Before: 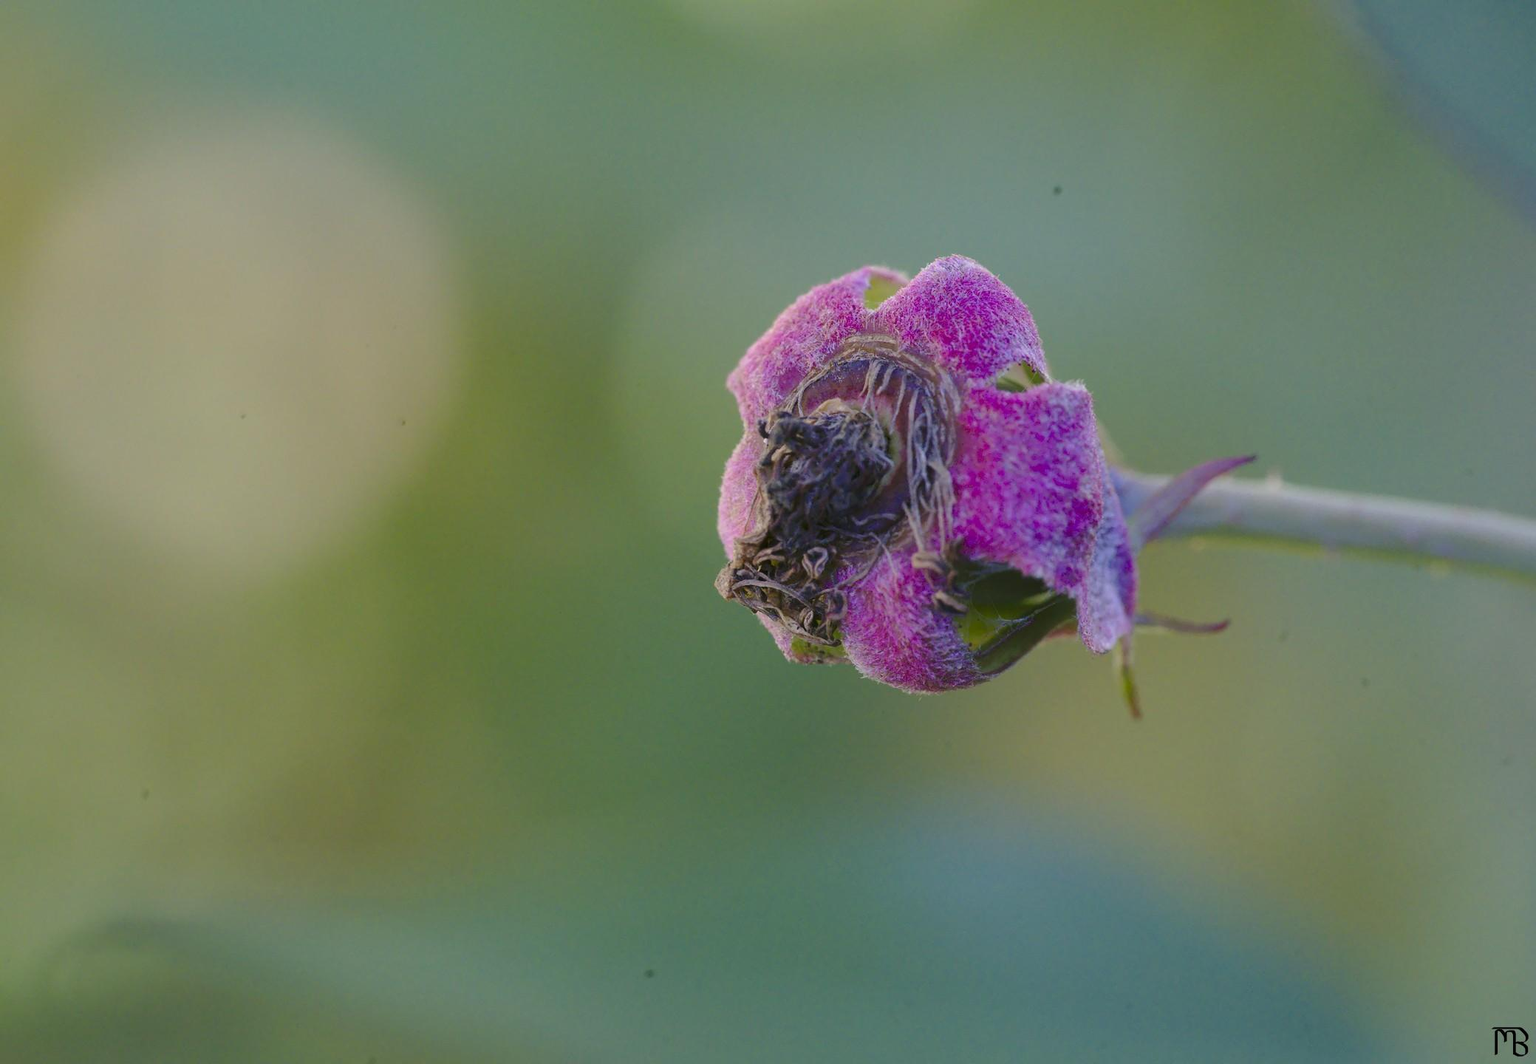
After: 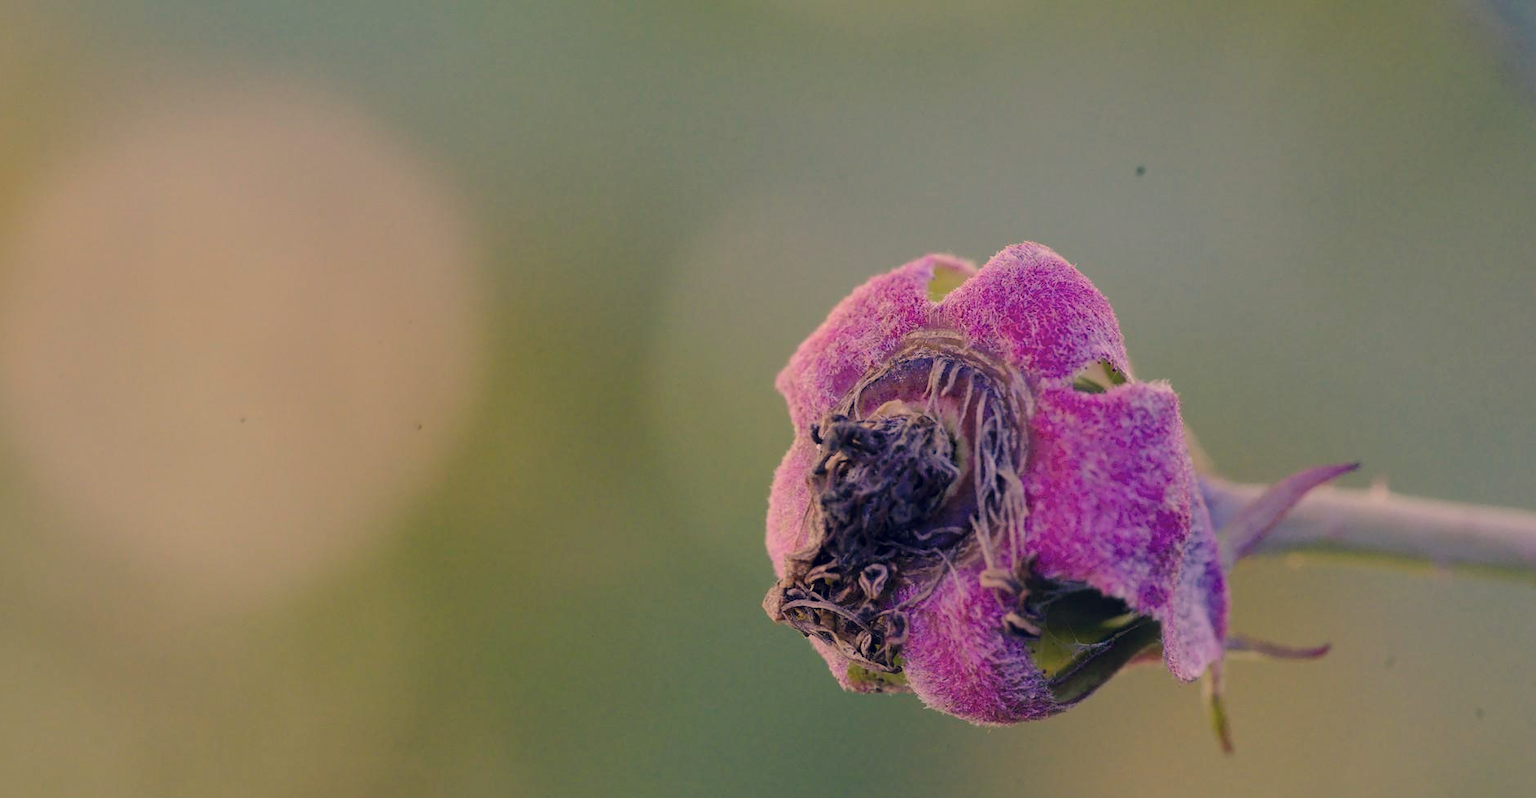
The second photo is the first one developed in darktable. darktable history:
local contrast: mode bilateral grid, contrast 10, coarseness 26, detail 115%, midtone range 0.2
crop: left 1.528%, top 3.368%, right 7.74%, bottom 28.488%
filmic rgb: black relative exposure -7.98 EV, white relative exposure 4 EV, hardness 4.15
color correction: highlights a* 19.8, highlights b* 27.76, shadows a* 3.5, shadows b* -18.06, saturation 0.761
